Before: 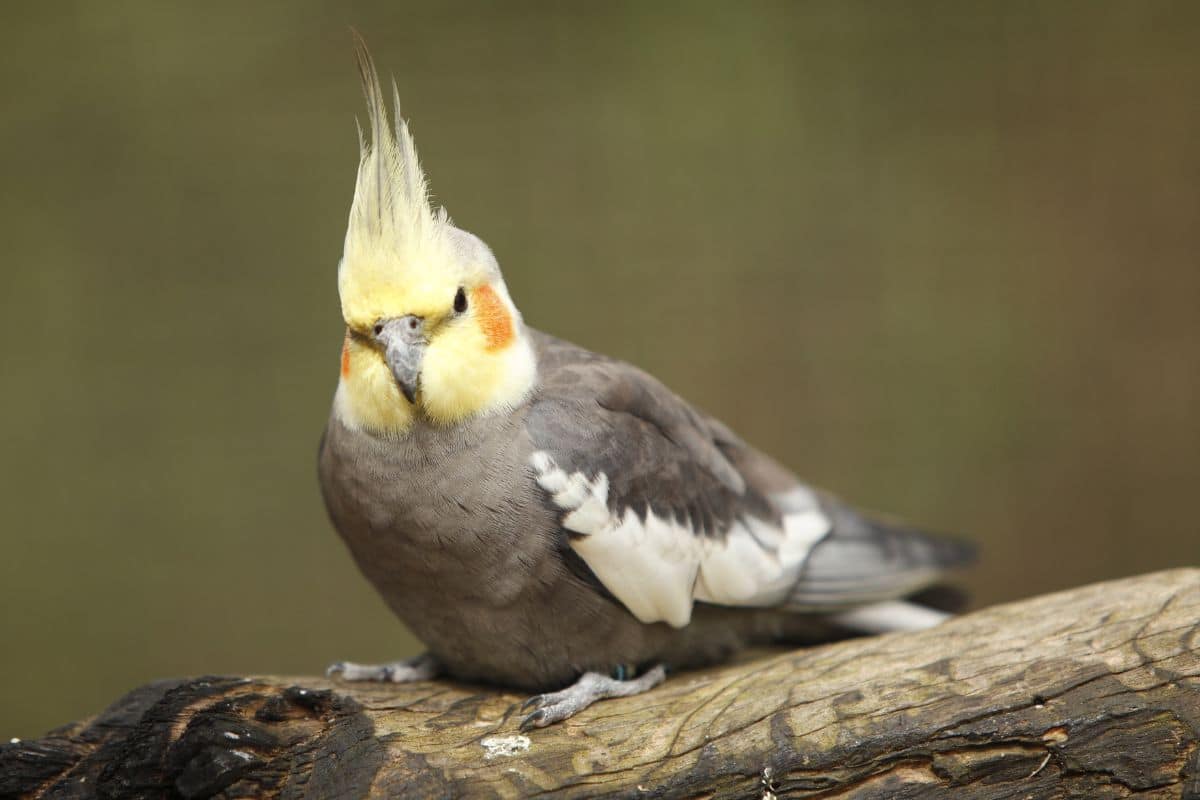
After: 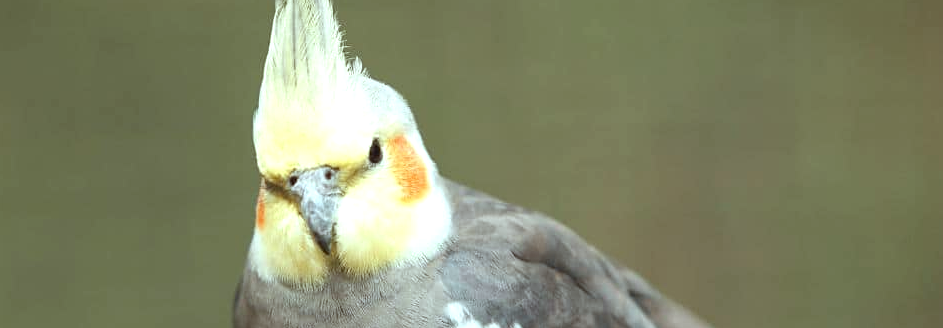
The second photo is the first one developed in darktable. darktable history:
color correction: highlights a* -9.93, highlights b* -9.66
sharpen: amount 0.2
exposure: exposure 0.446 EV, compensate highlight preservation false
crop: left 7.119%, top 18.689%, right 14.275%, bottom 40.21%
